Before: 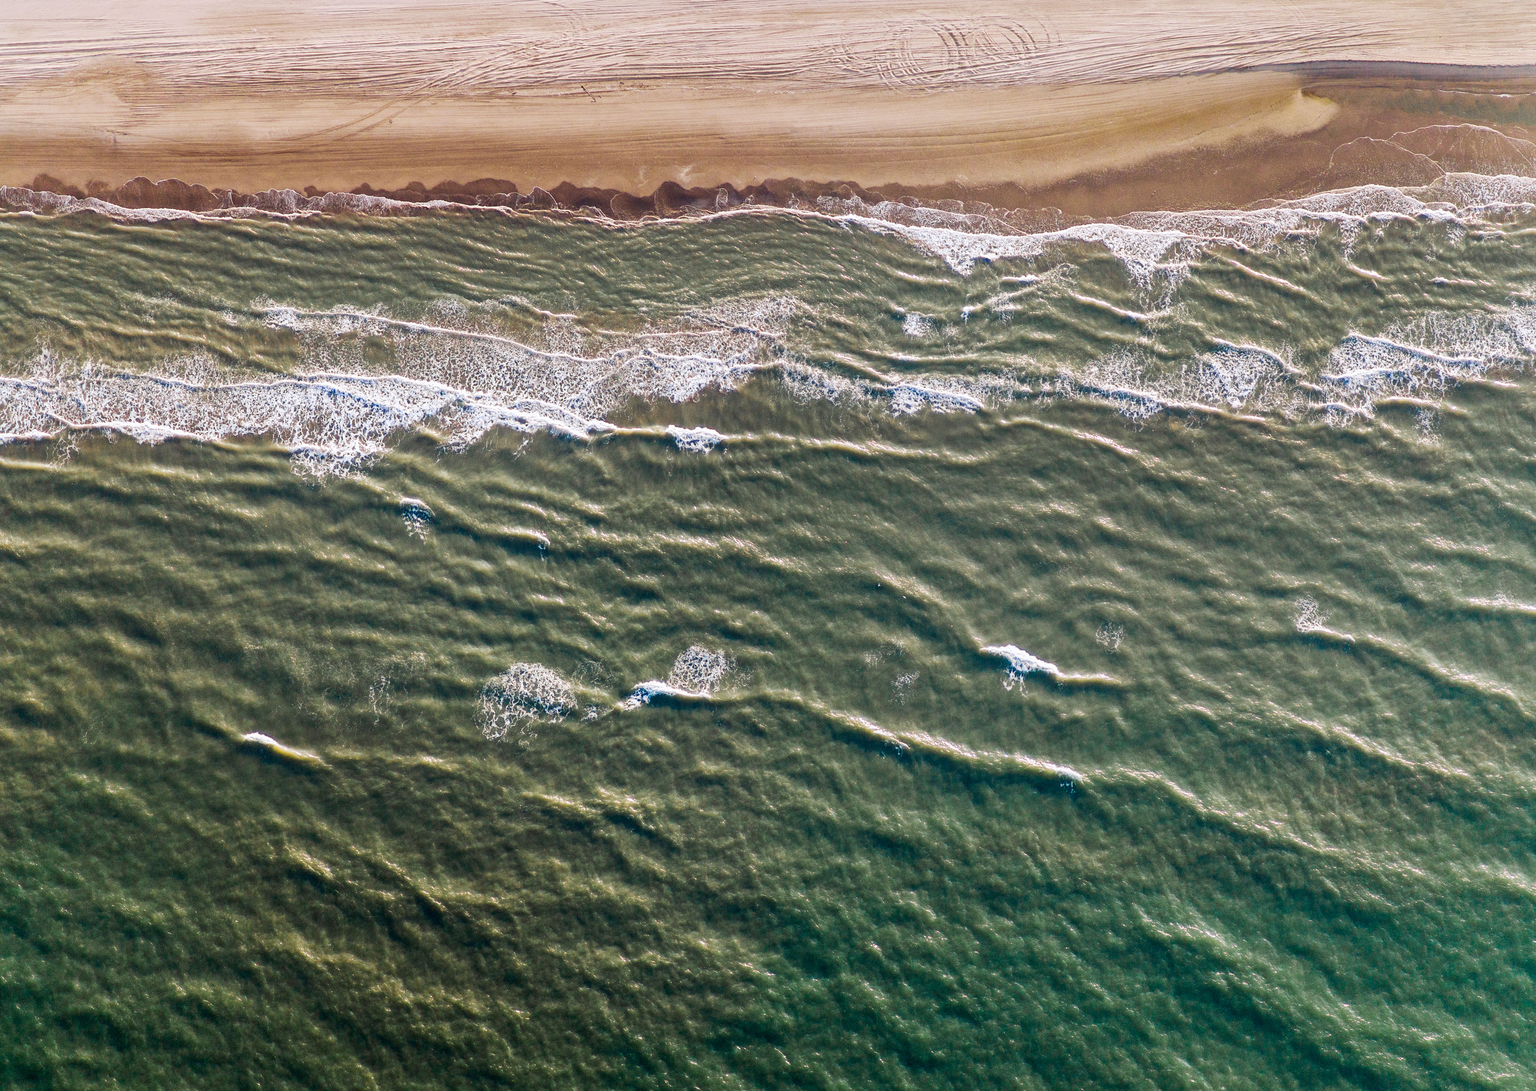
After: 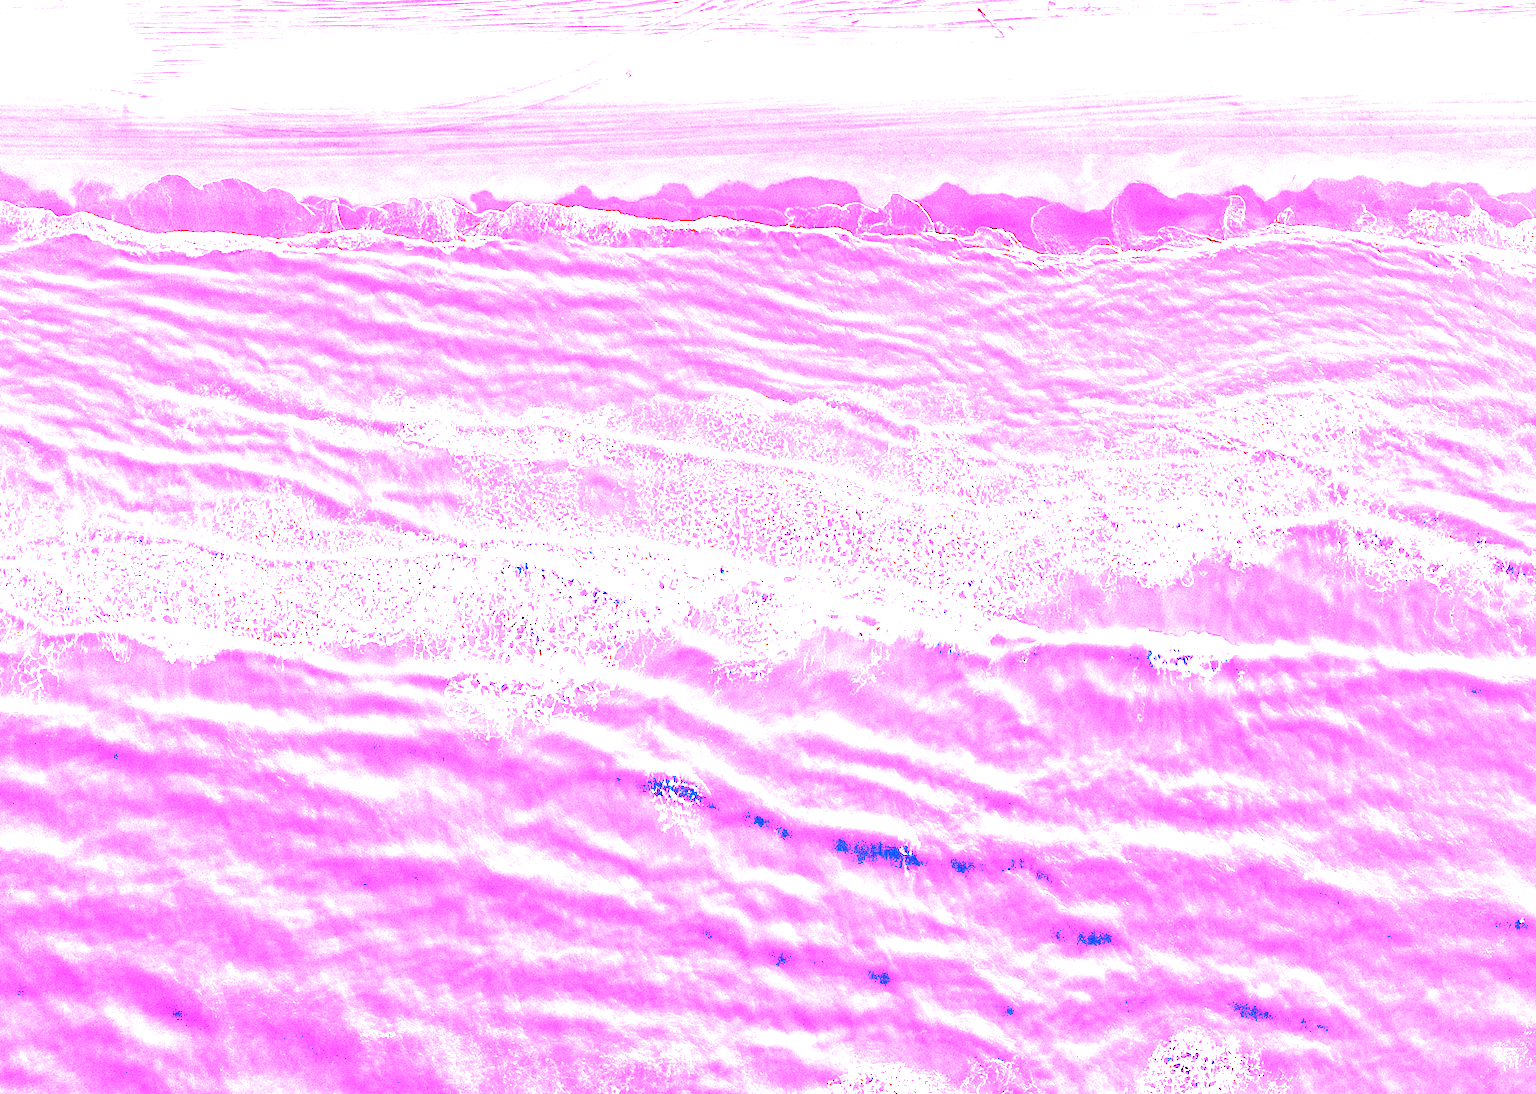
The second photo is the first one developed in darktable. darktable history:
exposure: black level correction 0, exposure 1.9 EV, compensate highlight preservation false
white balance: red 8, blue 8
crop and rotate: left 3.047%, top 7.509%, right 42.236%, bottom 37.598%
